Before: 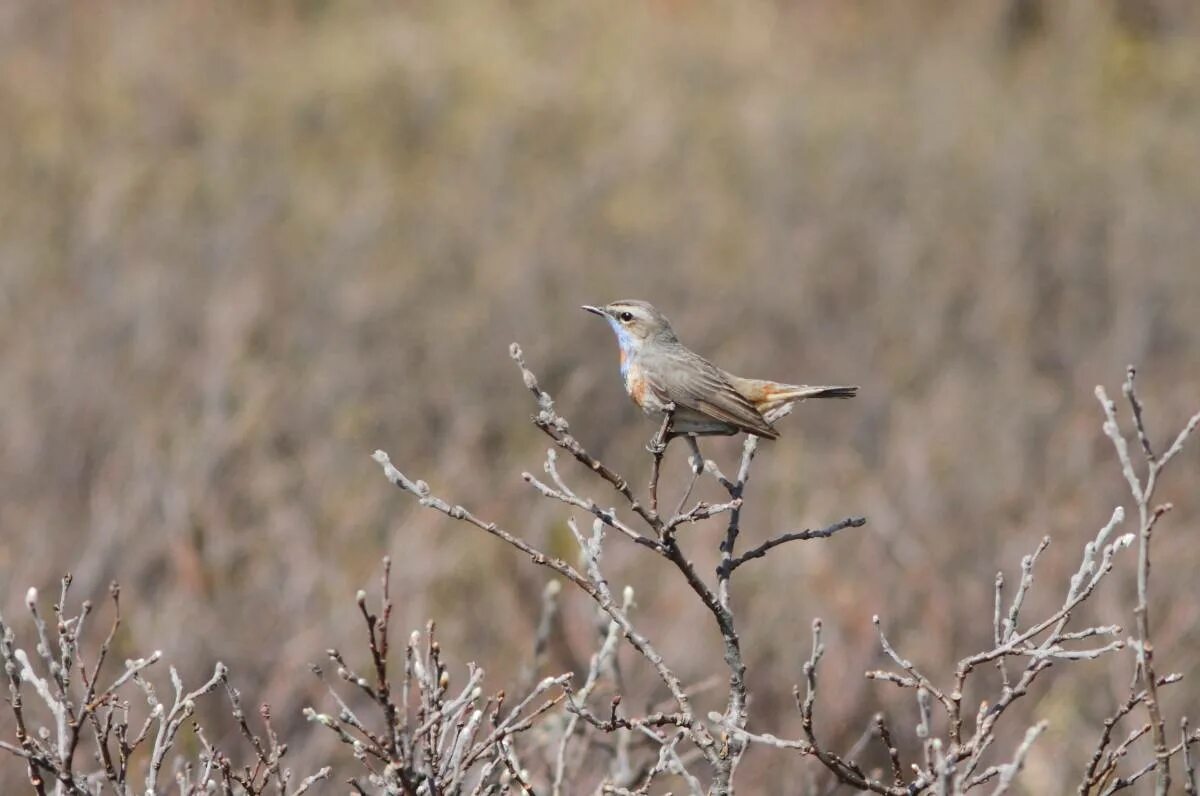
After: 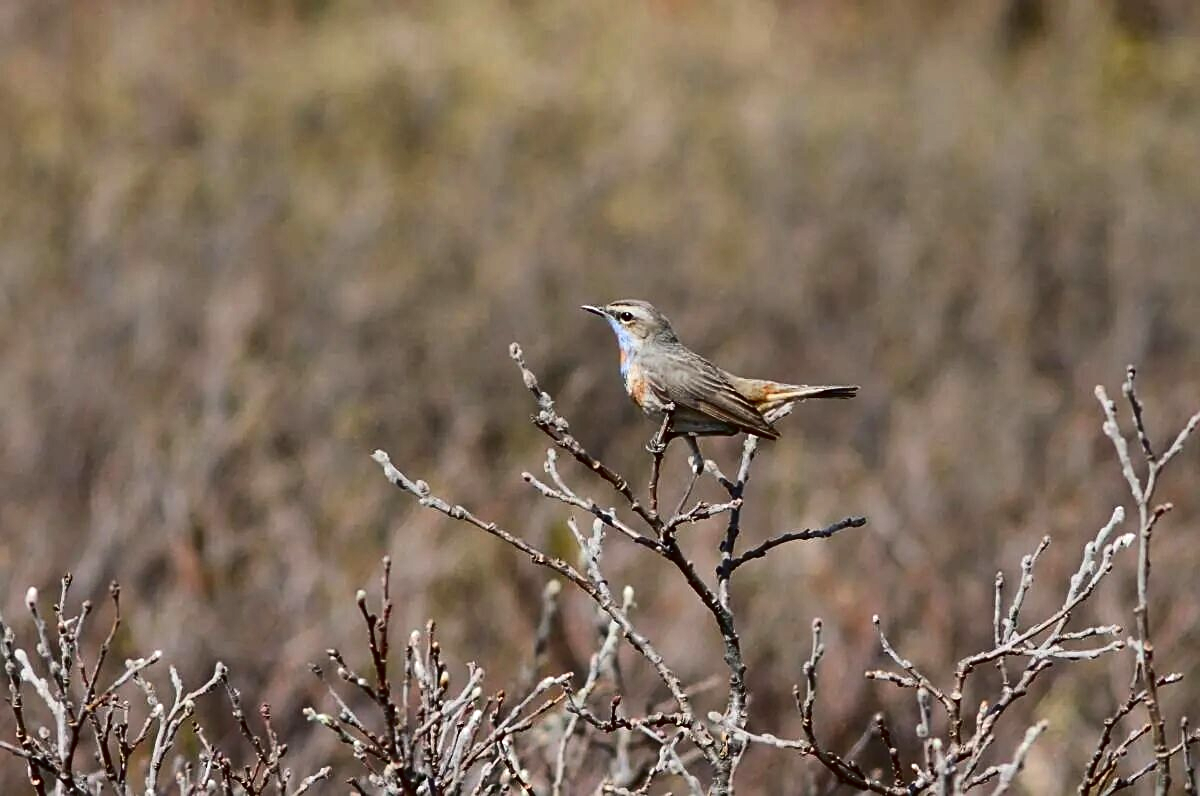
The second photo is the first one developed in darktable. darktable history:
contrast brightness saturation: contrast 0.217, brightness -0.186, saturation 0.231
sharpen: on, module defaults
